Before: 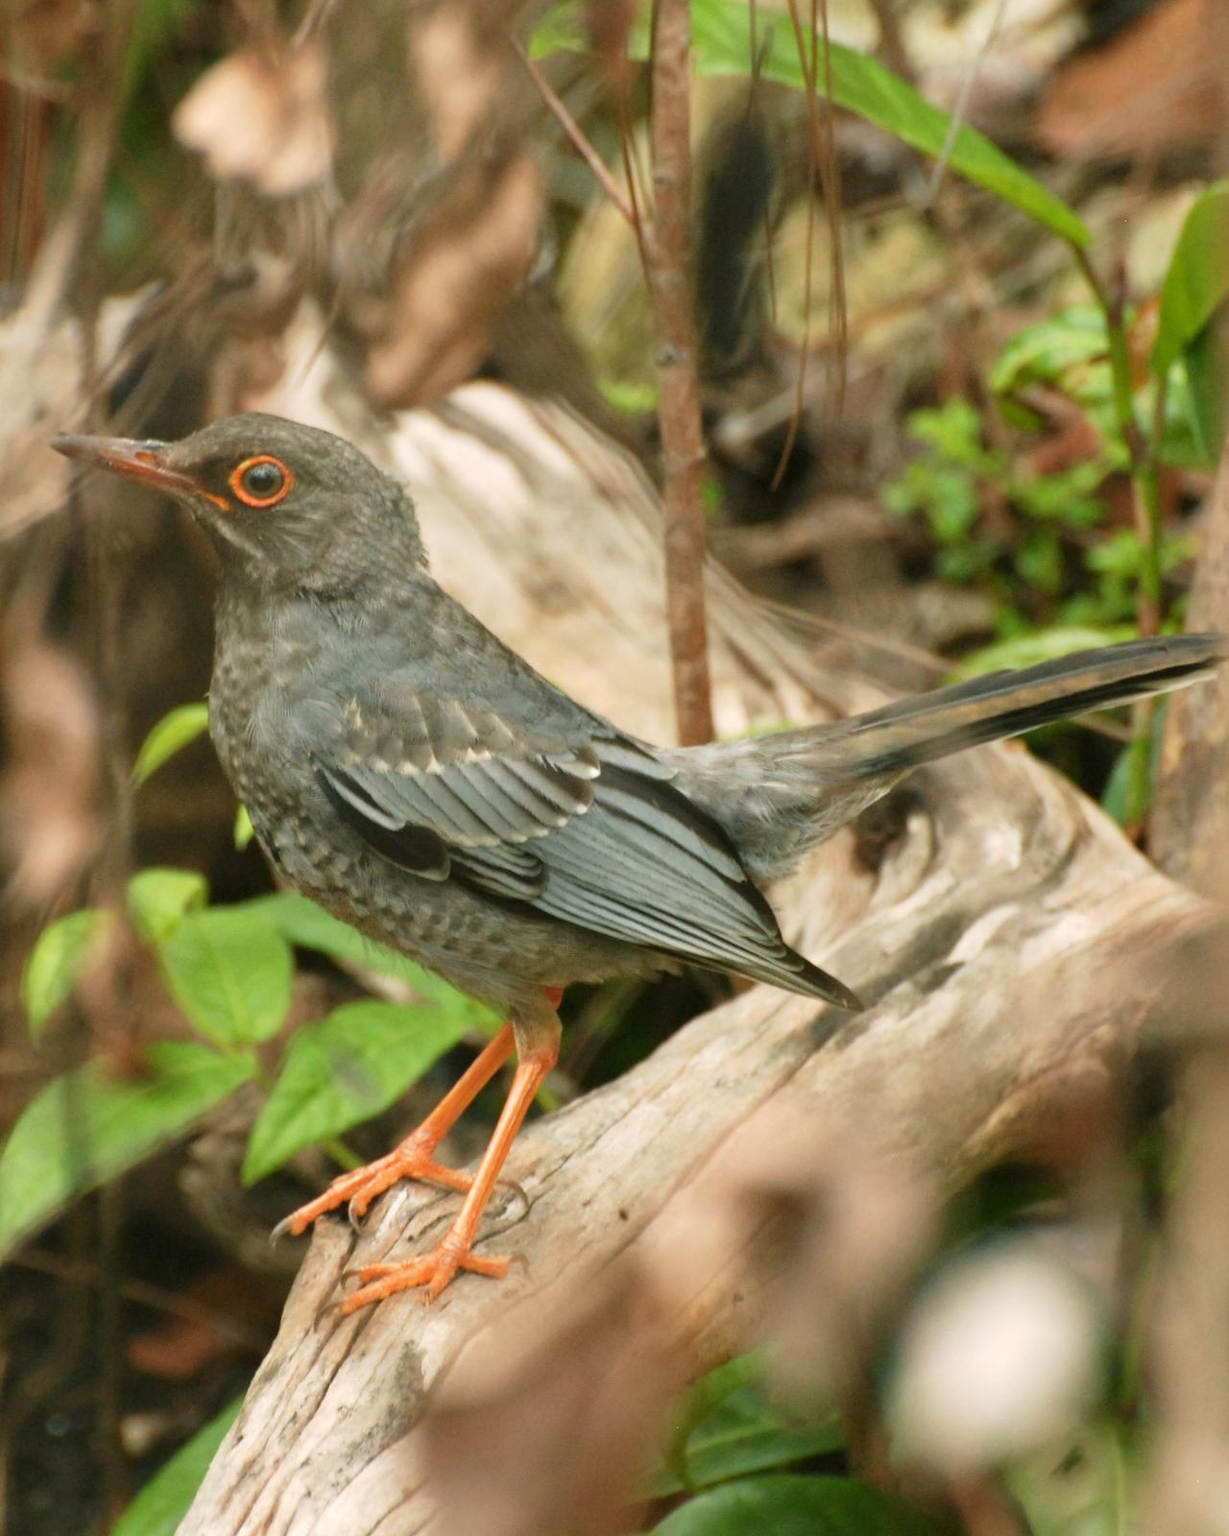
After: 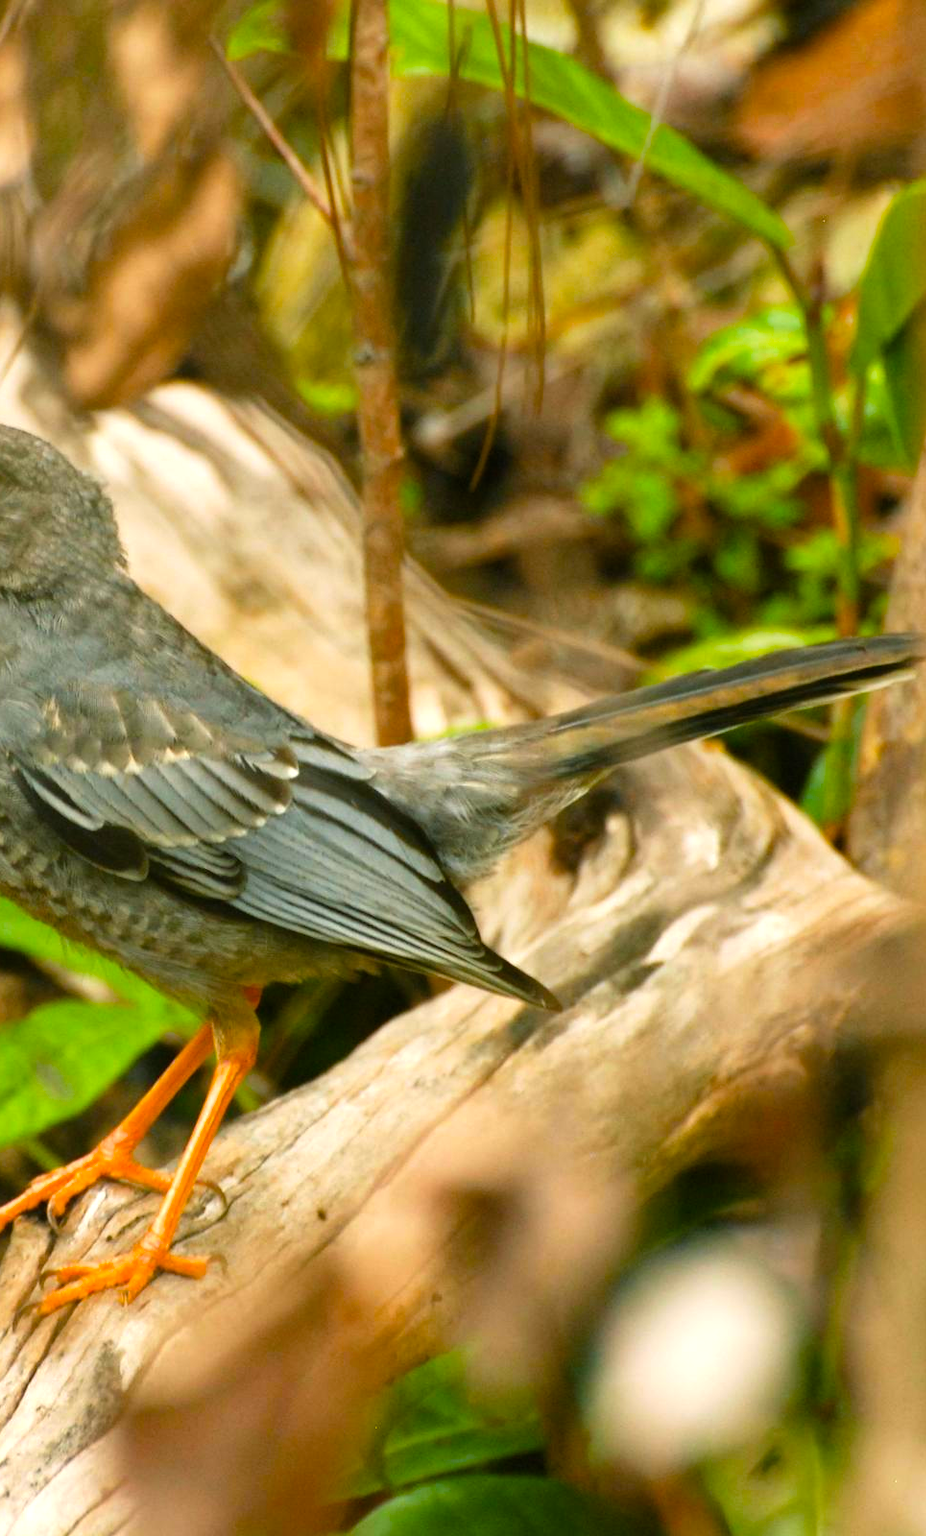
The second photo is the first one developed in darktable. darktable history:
crop and rotate: left 24.6%
color balance rgb: linear chroma grading › global chroma 50%, perceptual saturation grading › global saturation 2.34%, global vibrance 6.64%, contrast 12.71%, saturation formula JzAzBz (2021)
